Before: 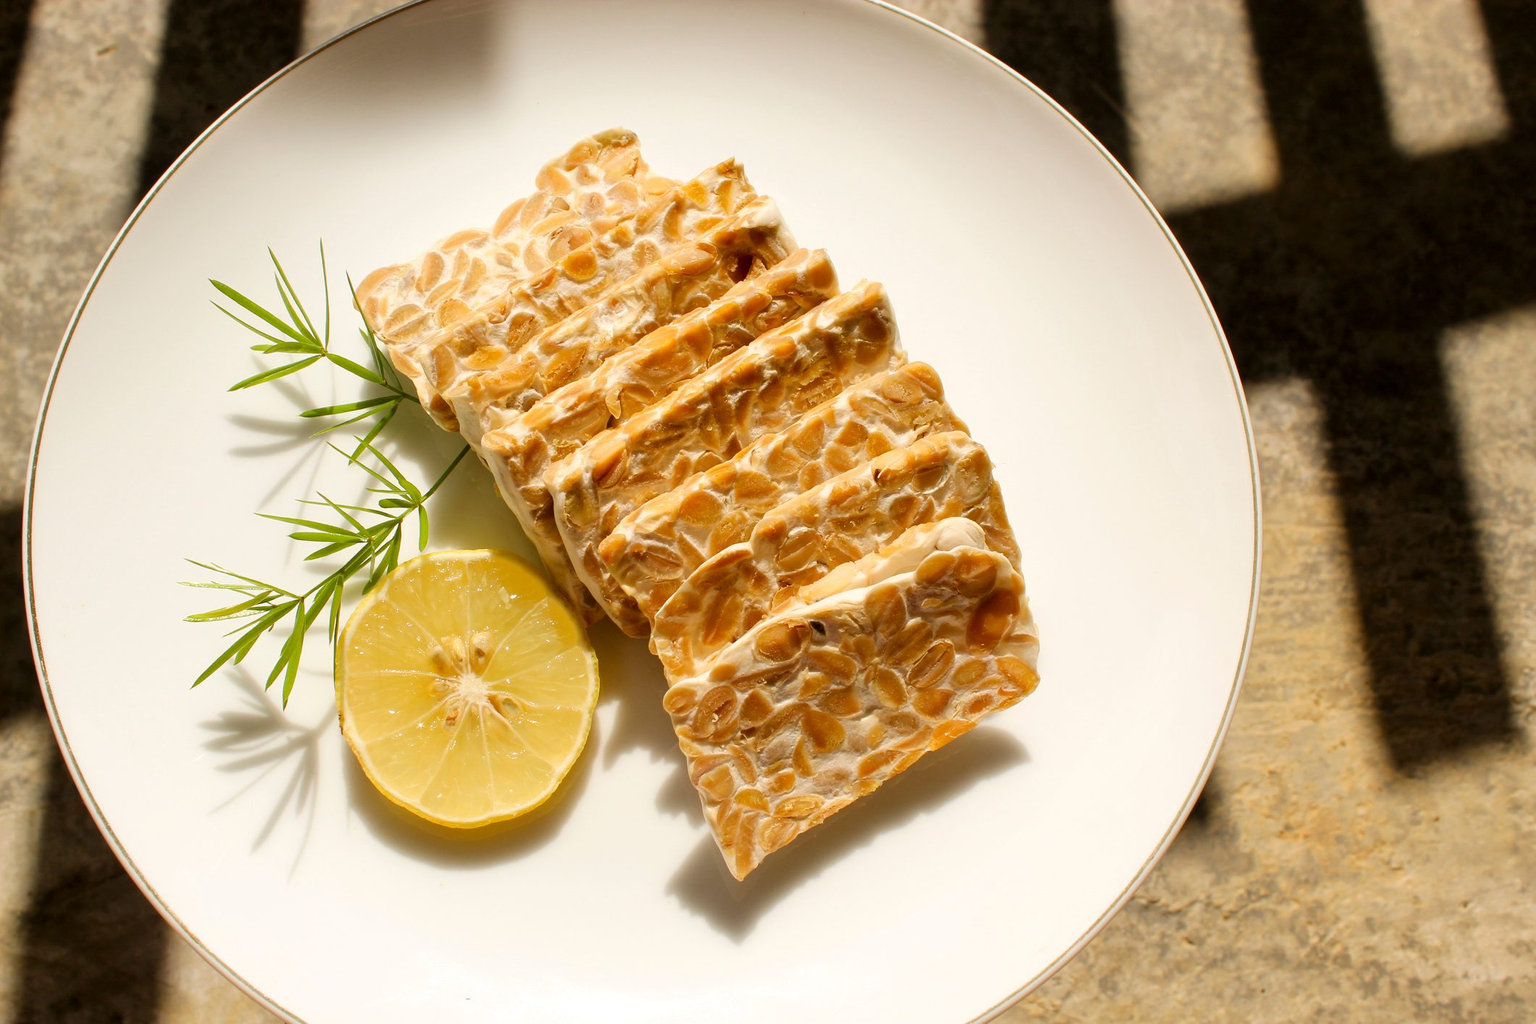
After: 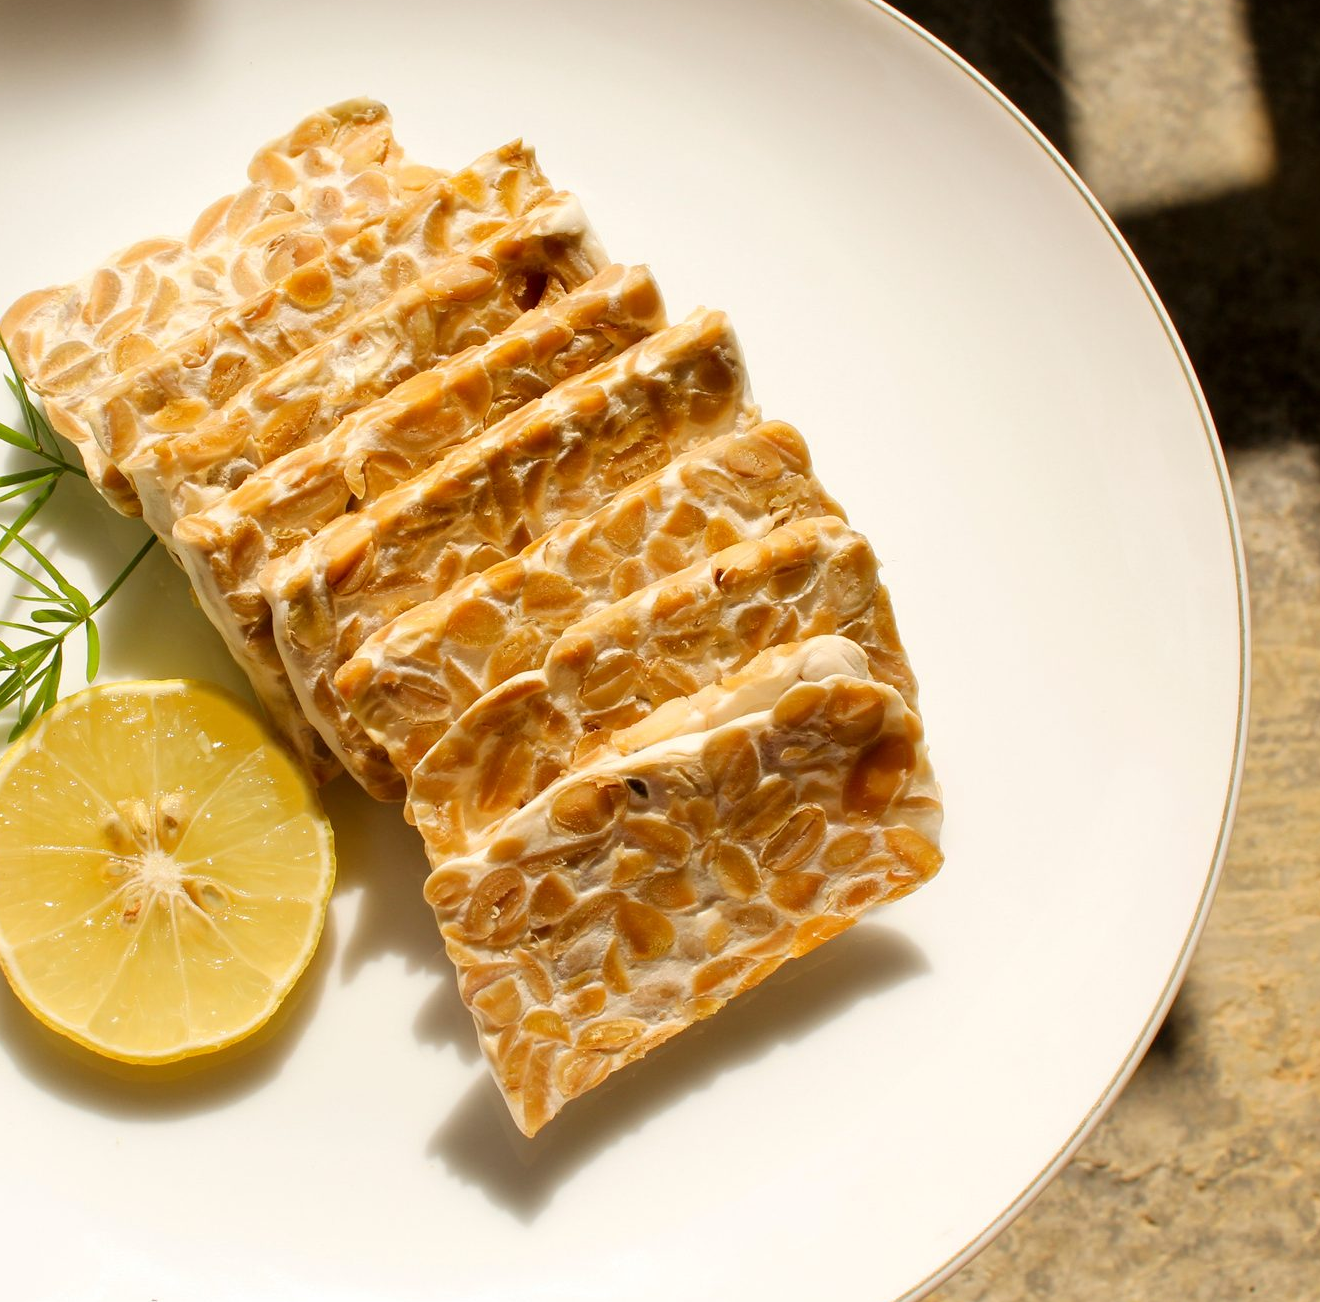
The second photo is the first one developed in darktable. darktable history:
crop and rotate: left 23.282%, top 5.631%, right 14.452%, bottom 2.286%
